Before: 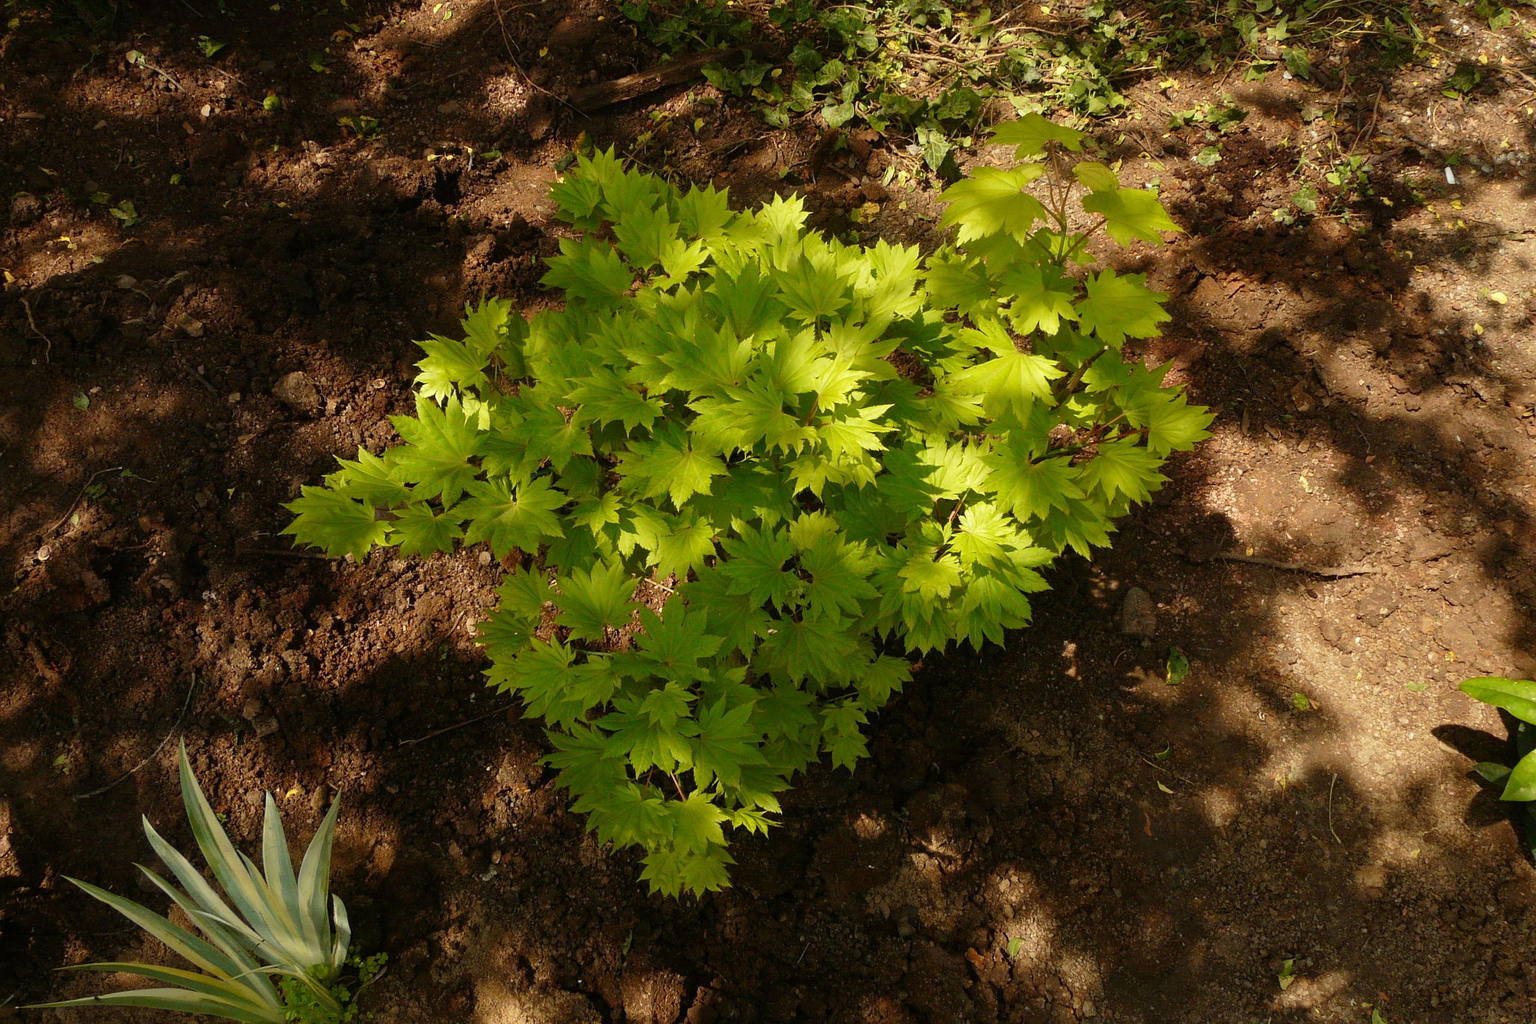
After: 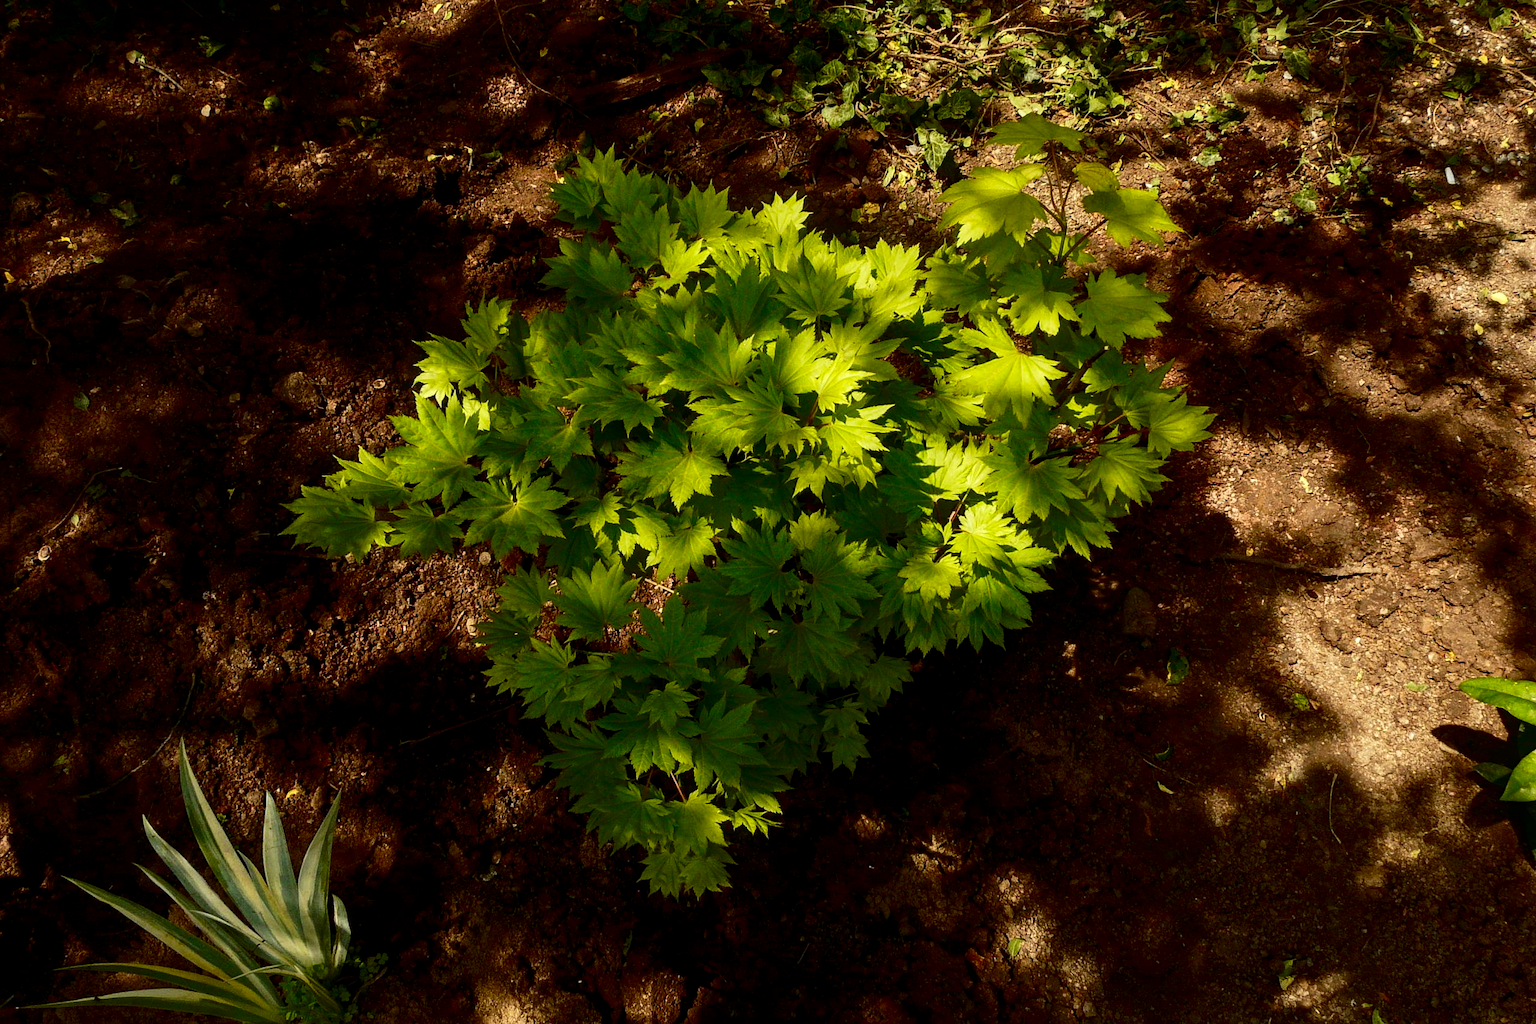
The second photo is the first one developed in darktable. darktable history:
local contrast: on, module defaults
contrast brightness saturation: contrast 0.236, brightness -0.231, saturation 0.142
